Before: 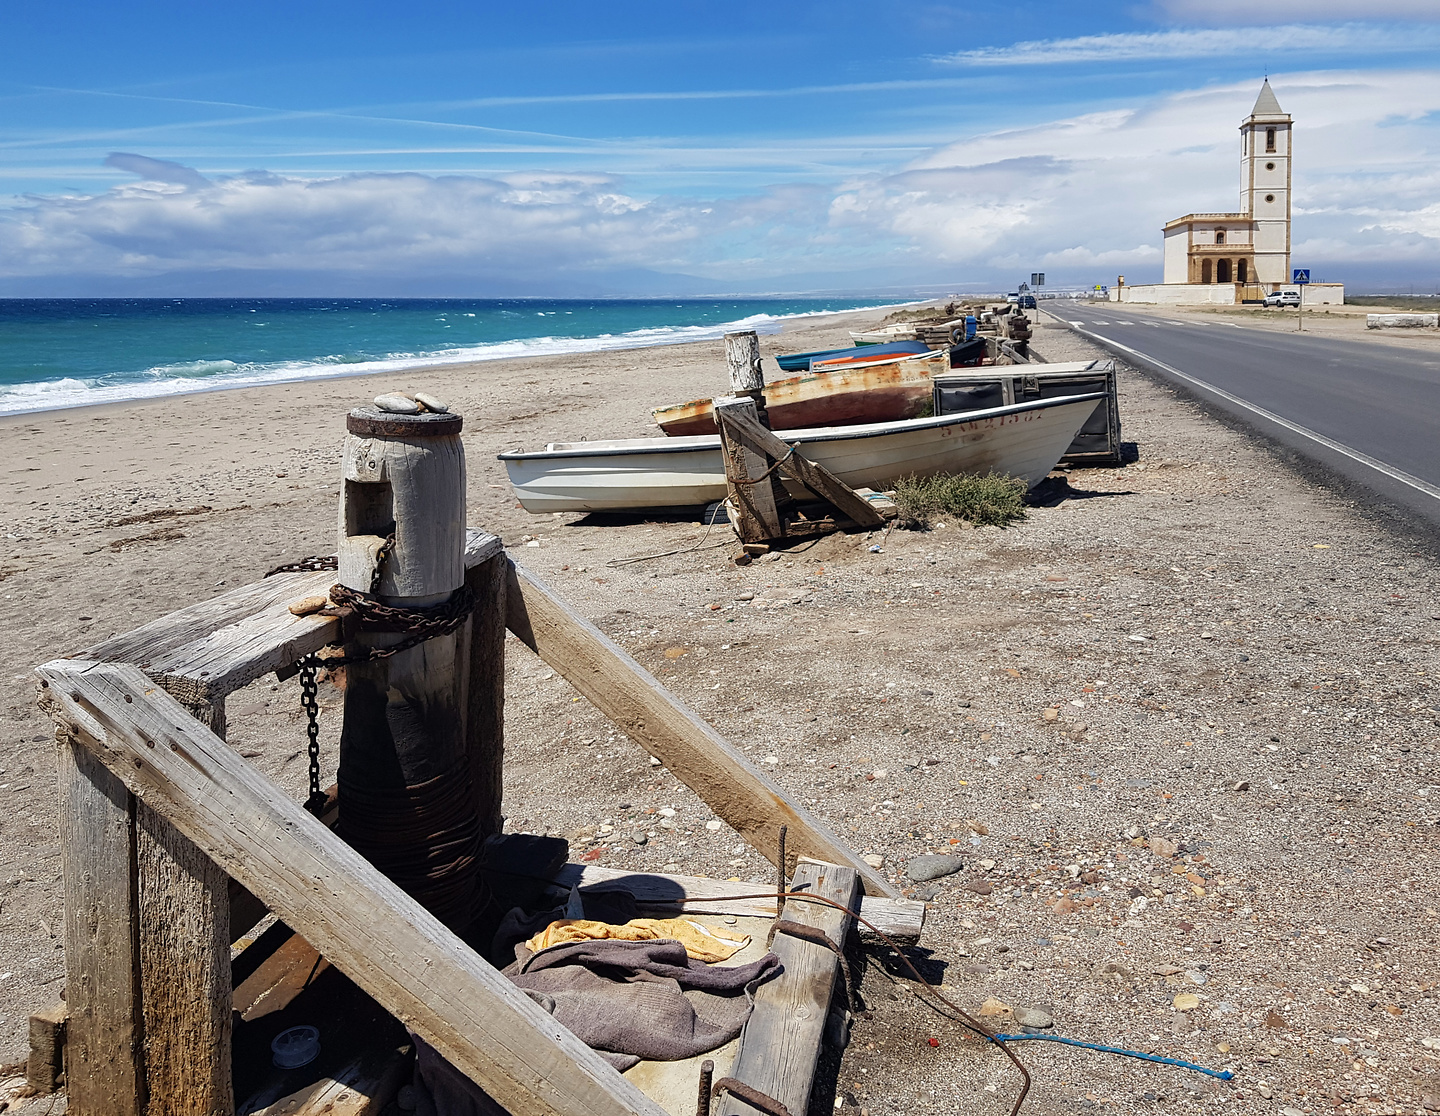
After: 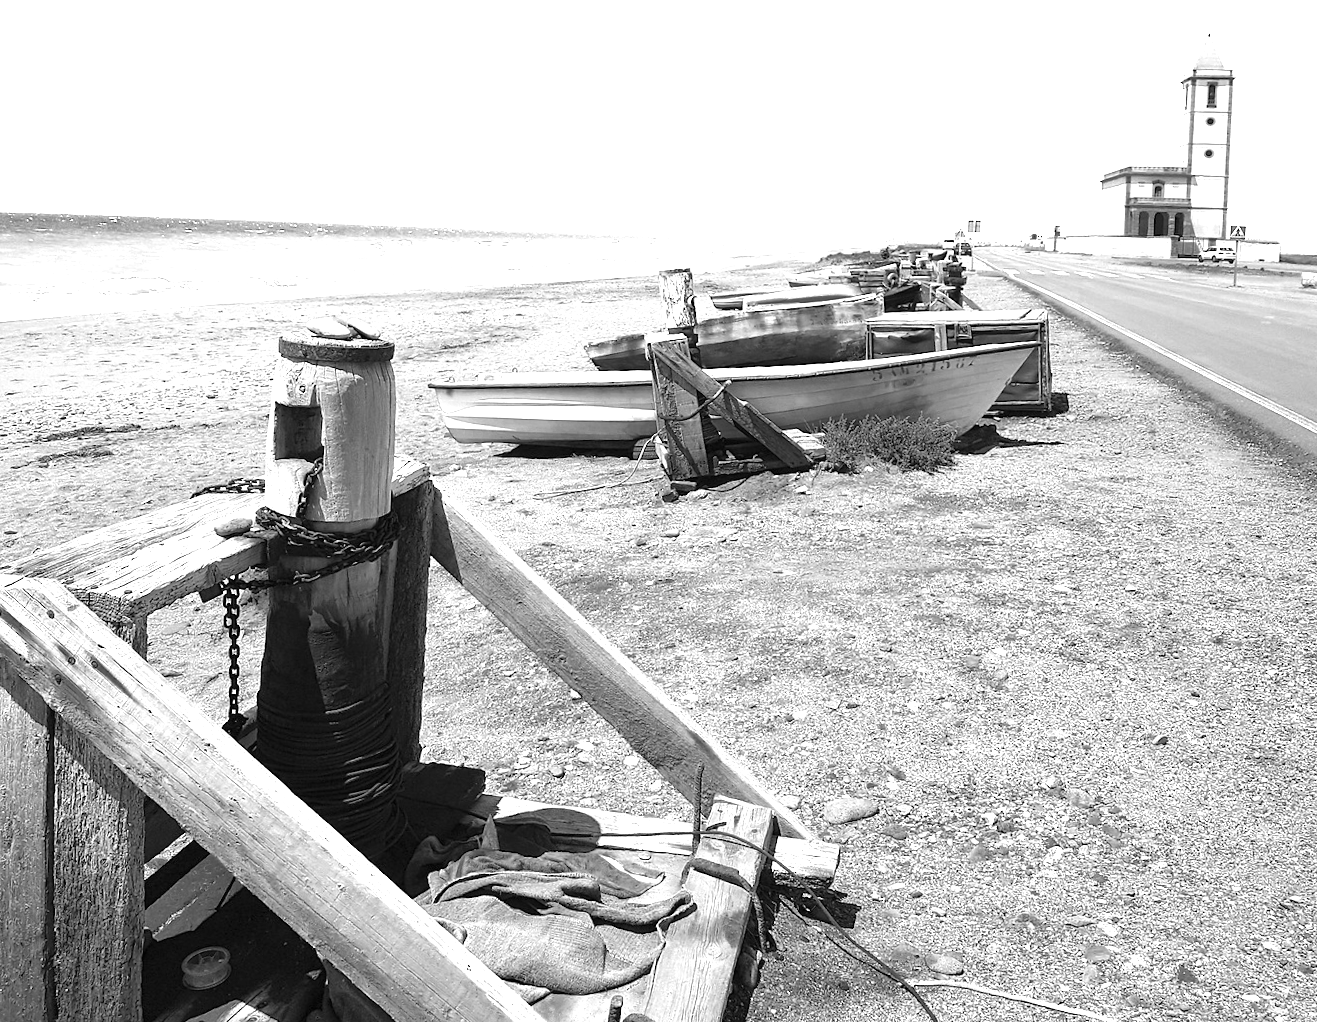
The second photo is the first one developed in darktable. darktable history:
color zones: curves: ch0 [(0.287, 0.048) (0.493, 0.484) (0.737, 0.816)]; ch1 [(0, 0) (0.143, 0) (0.286, 0) (0.429, 0) (0.571, 0) (0.714, 0) (0.857, 0)]
crop and rotate: angle -1.98°, left 3.135%, top 3.855%, right 1.386%, bottom 0.492%
exposure: black level correction 0, exposure 1.55 EV, compensate exposure bias true, compensate highlight preservation false
